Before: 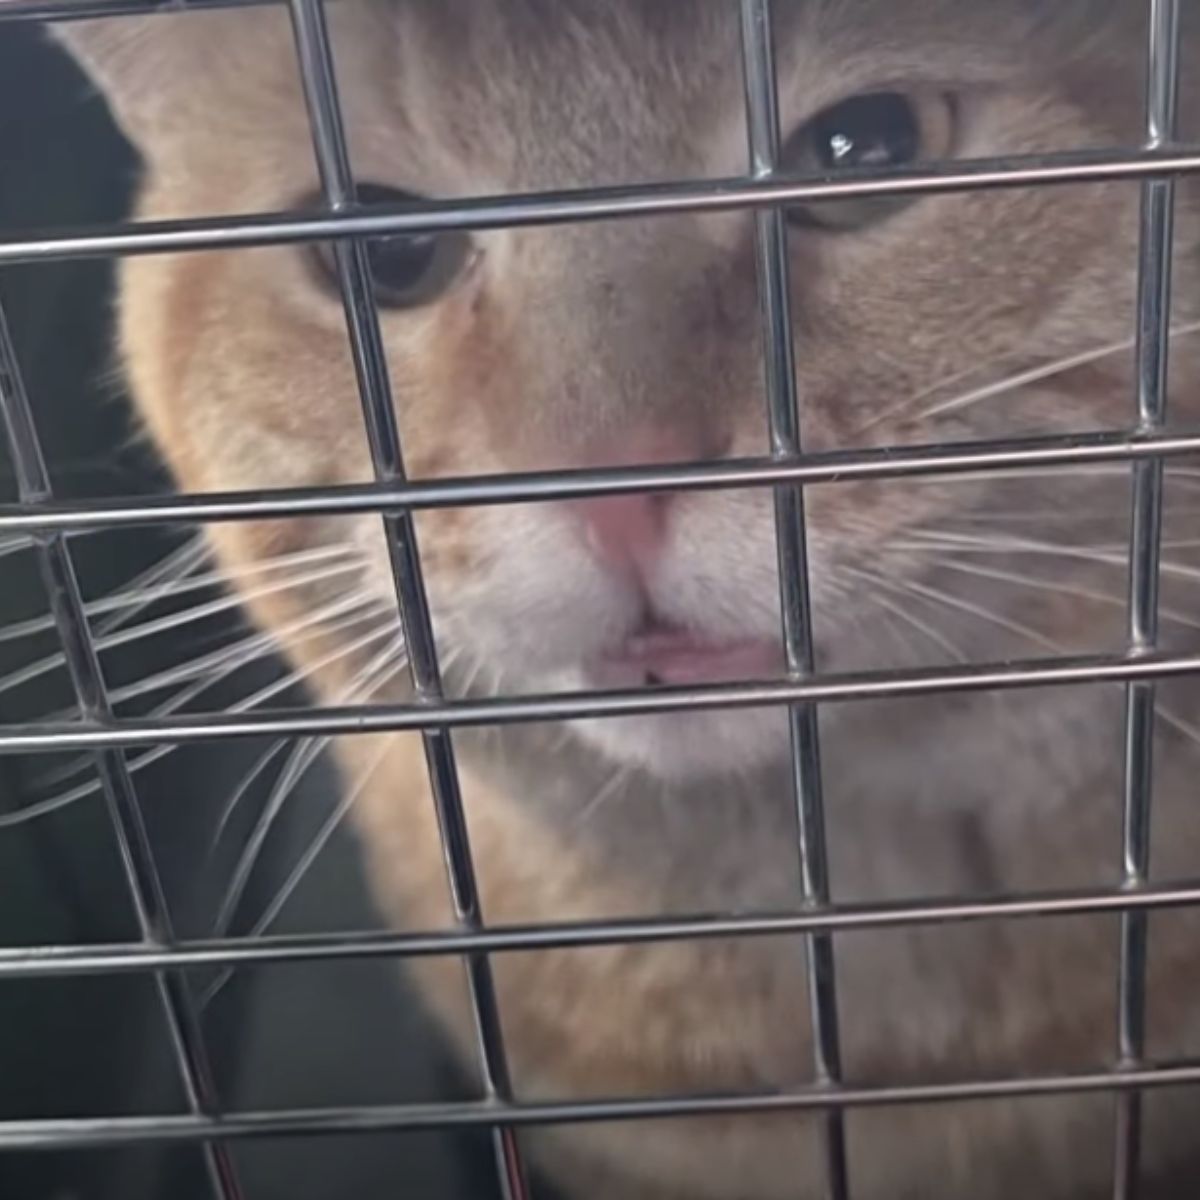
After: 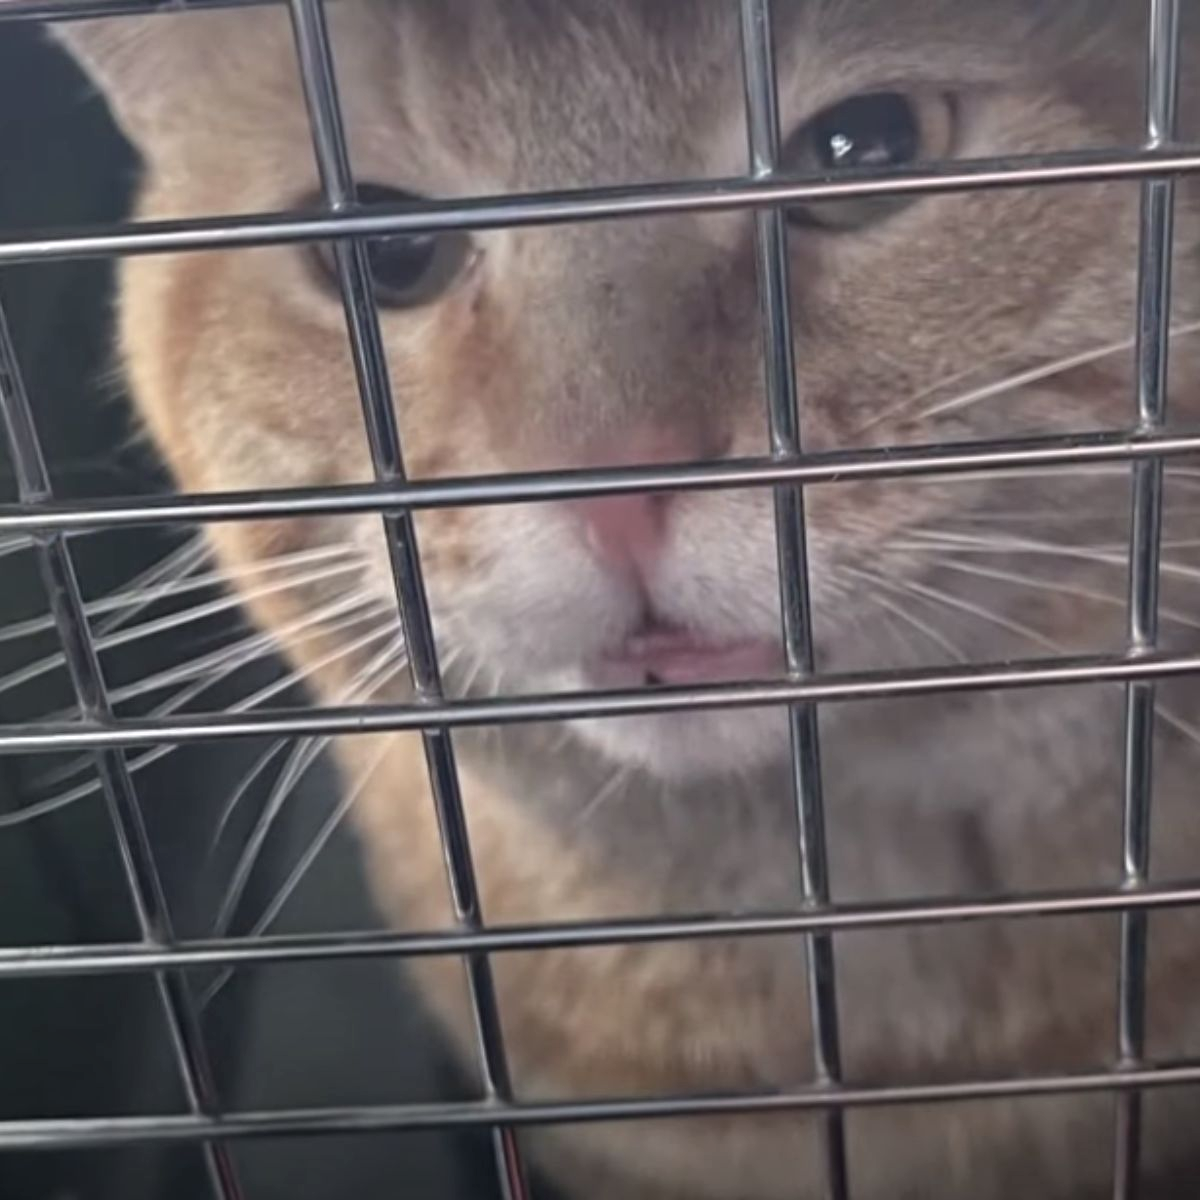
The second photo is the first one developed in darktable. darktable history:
local contrast: highlights 103%, shadows 101%, detail 120%, midtone range 0.2
